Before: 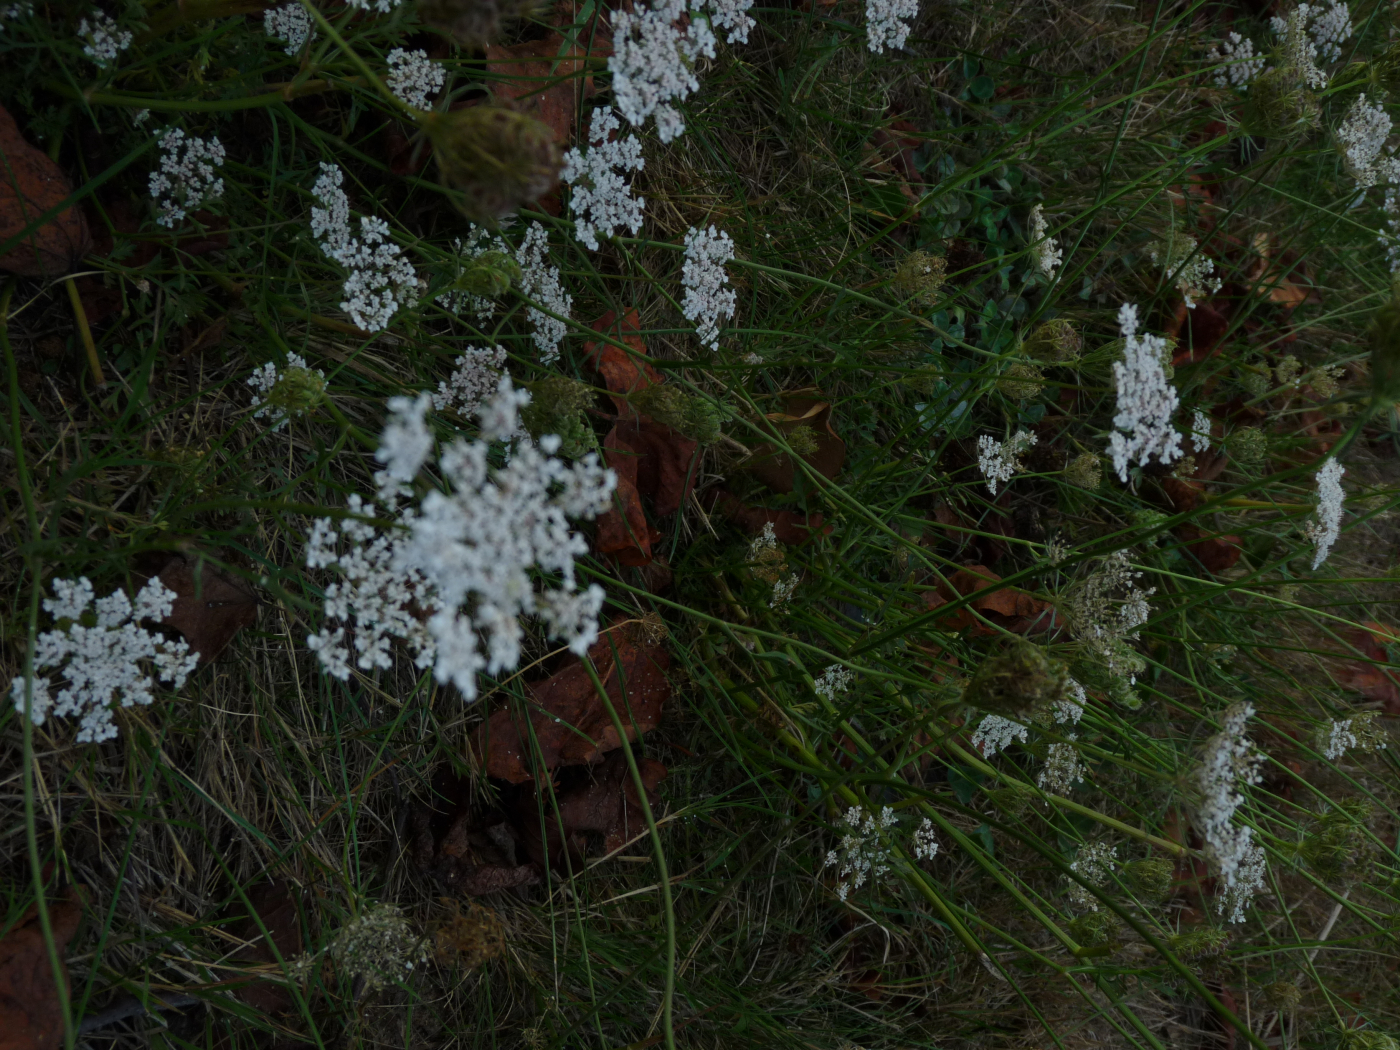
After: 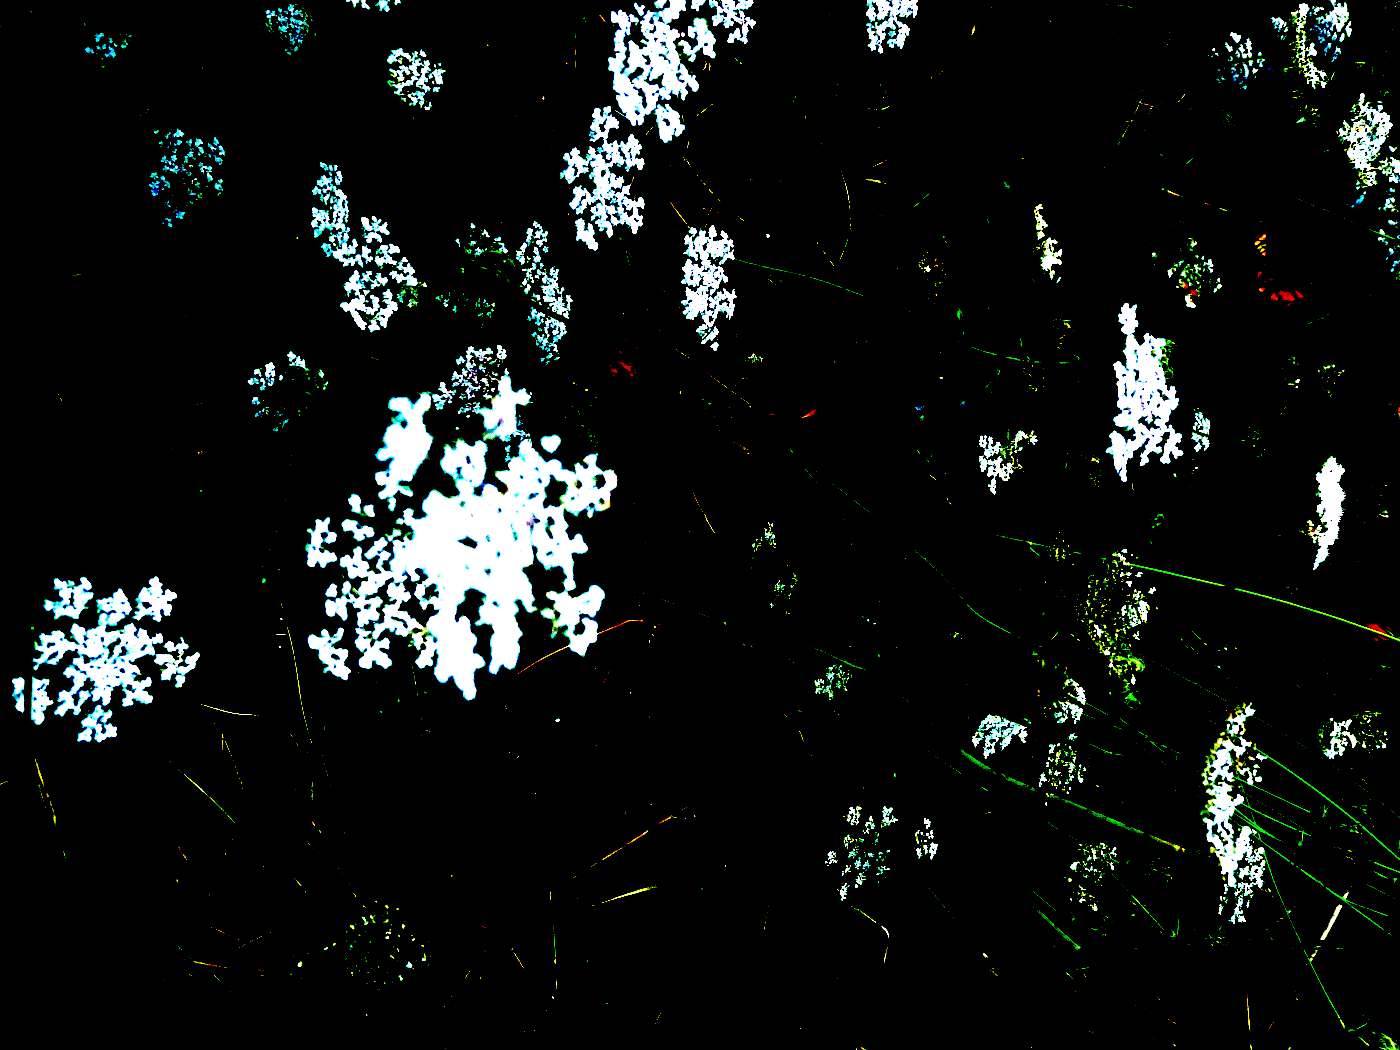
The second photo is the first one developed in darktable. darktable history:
exposure: black level correction 0.1, exposure 2.914 EV, compensate highlight preservation false
